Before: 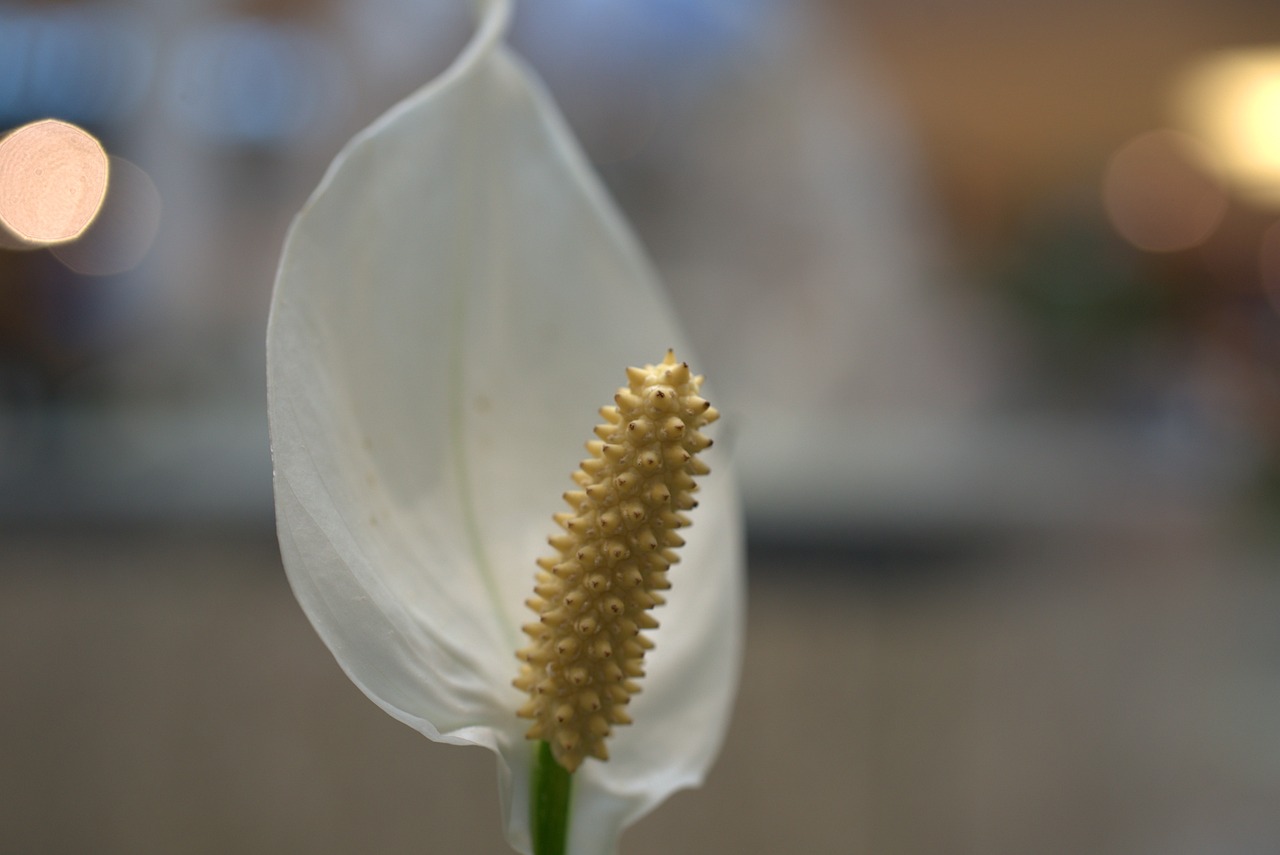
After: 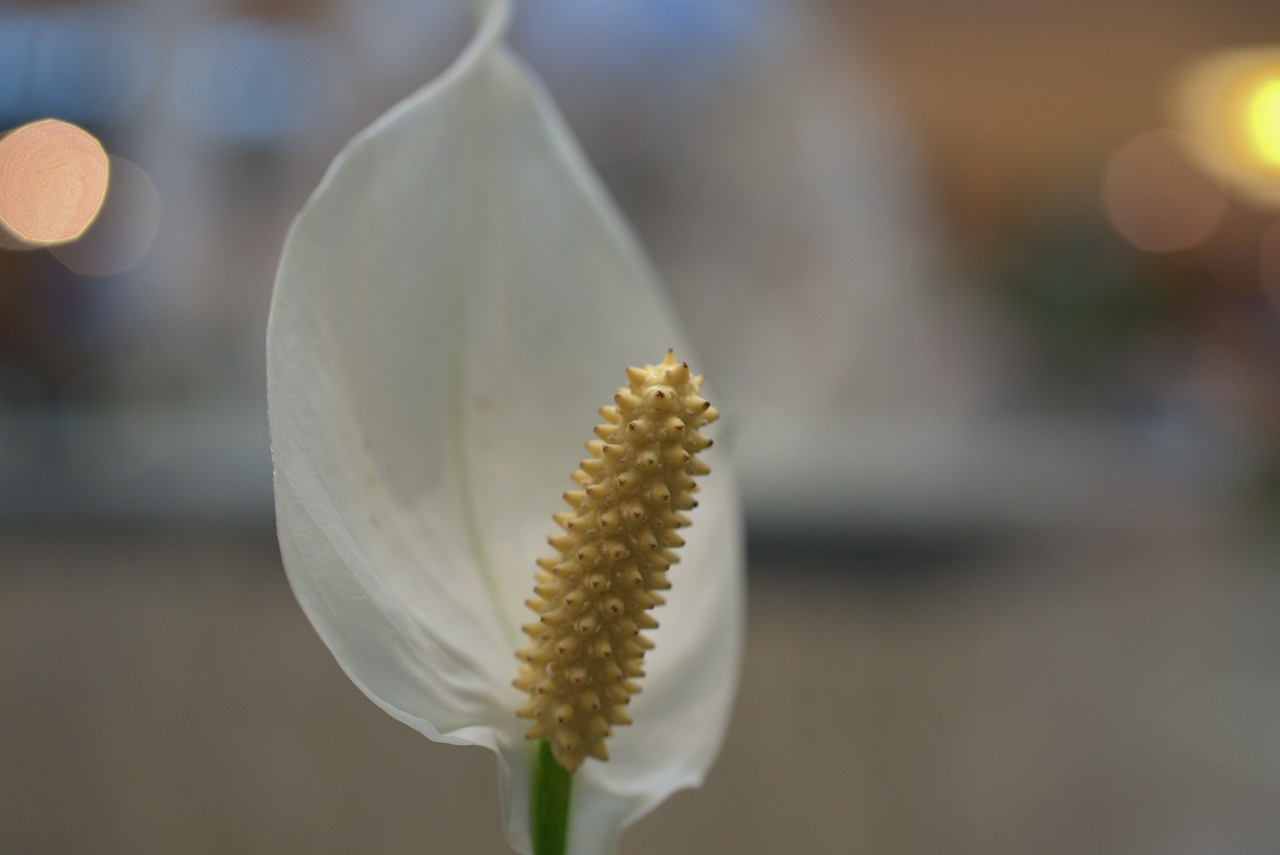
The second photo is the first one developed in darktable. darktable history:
shadows and highlights: shadows 38.43, highlights -74.54
color balance rgb: saturation formula JzAzBz (2021)
